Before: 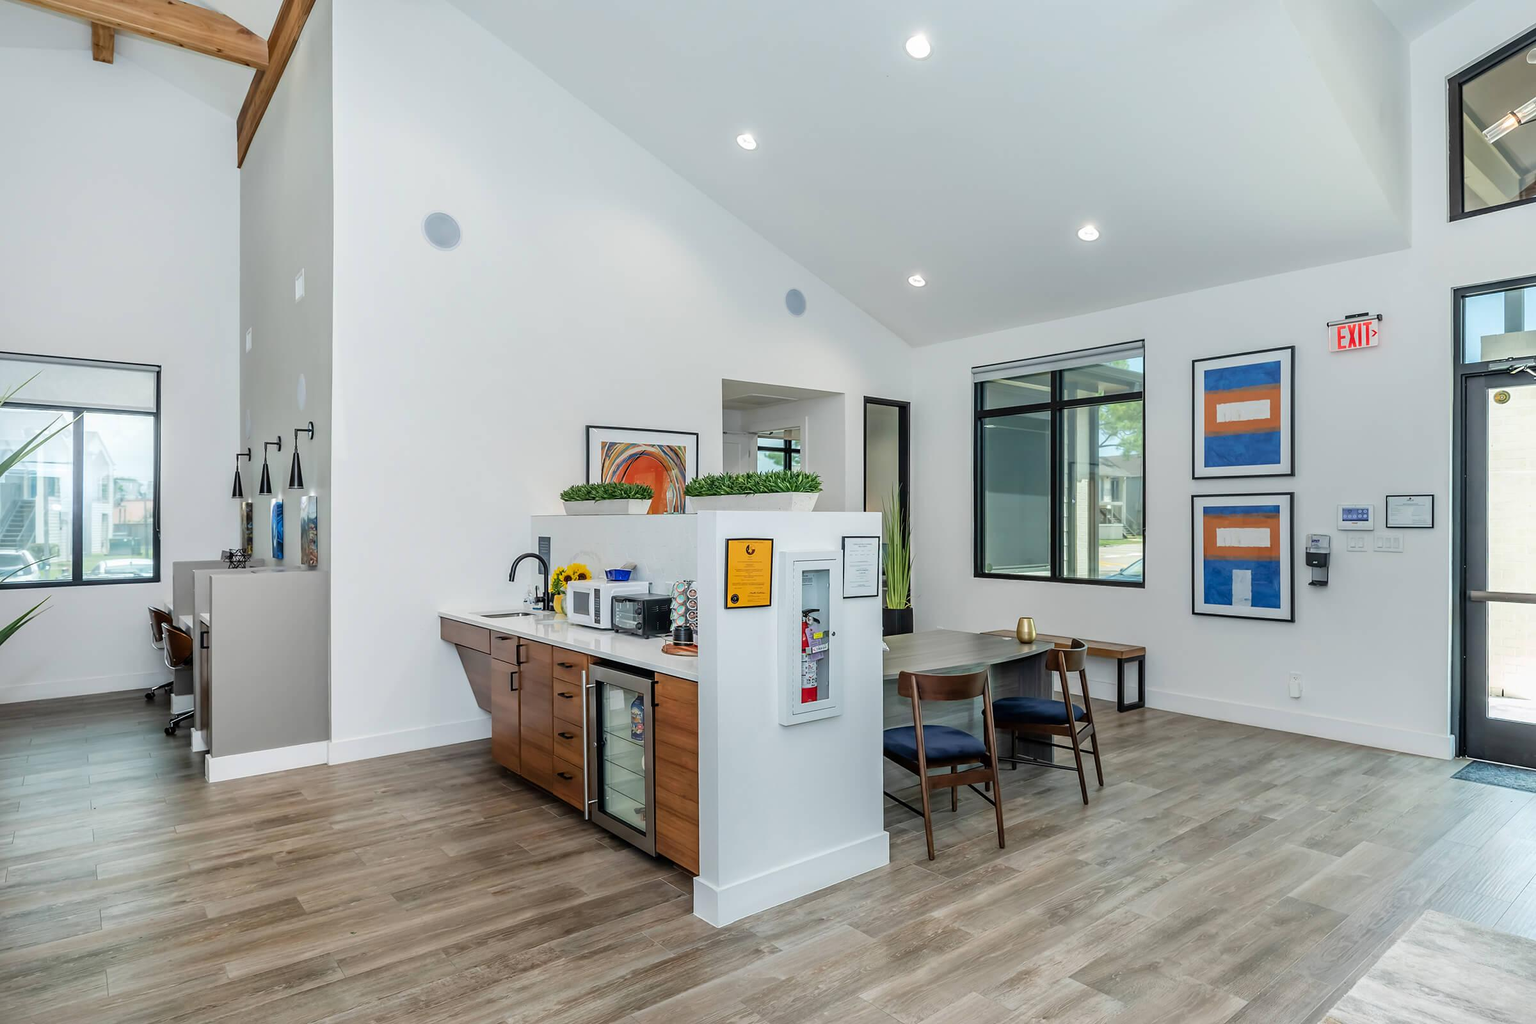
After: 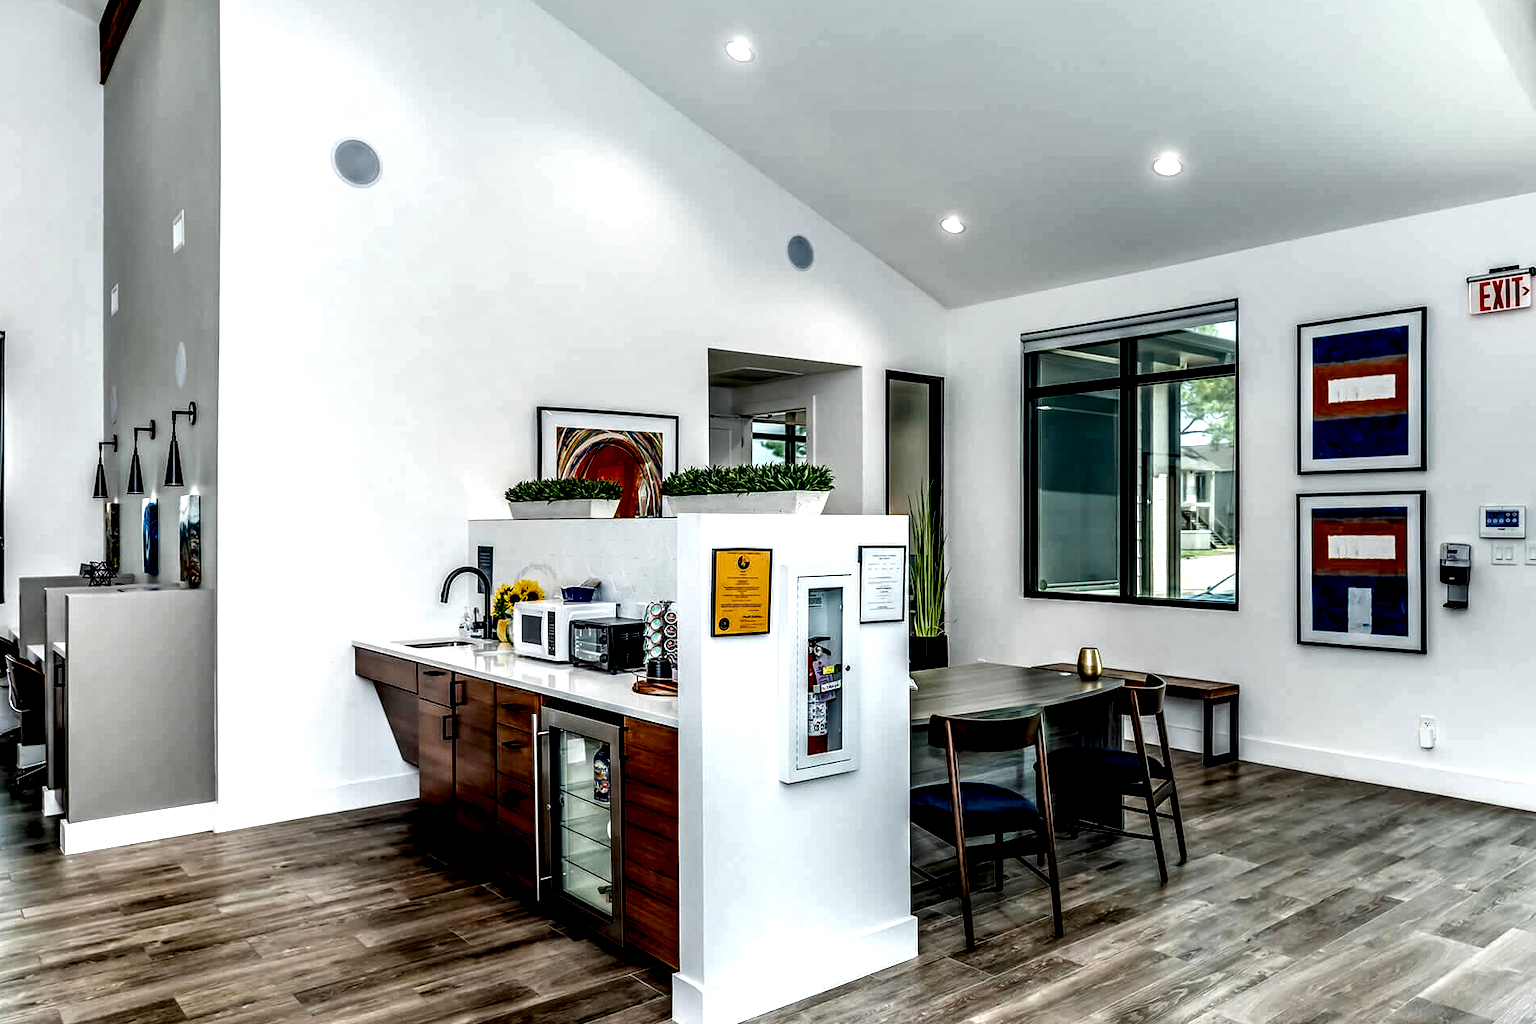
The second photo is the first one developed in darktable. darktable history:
crop and rotate: left 10.281%, top 9.989%, right 9.939%, bottom 10.182%
local contrast: highlights 117%, shadows 41%, detail 291%
color balance rgb: perceptual saturation grading › global saturation 9.465%, perceptual saturation grading › highlights -13.334%, perceptual saturation grading › mid-tones 14.253%, perceptual saturation grading › shadows 23.694%, perceptual brilliance grading › global brilliance 2.593%, perceptual brilliance grading › highlights -3.056%, perceptual brilliance grading › shadows 3.705%, saturation formula JzAzBz (2021)
